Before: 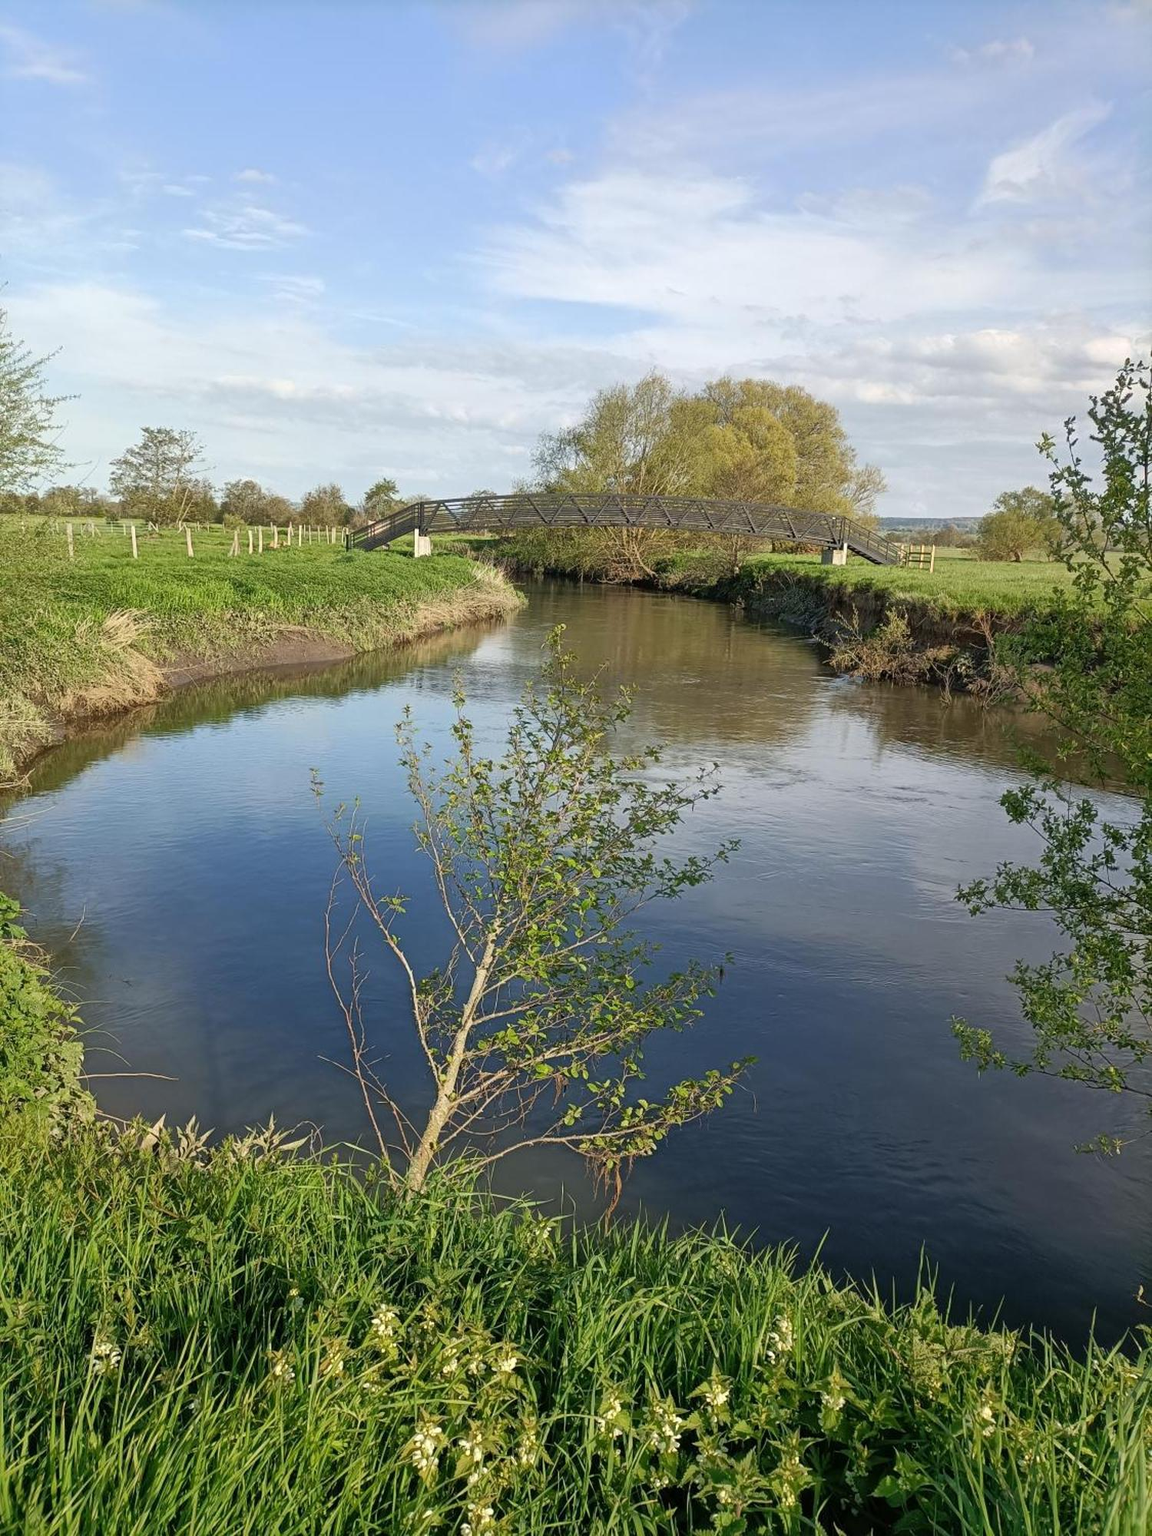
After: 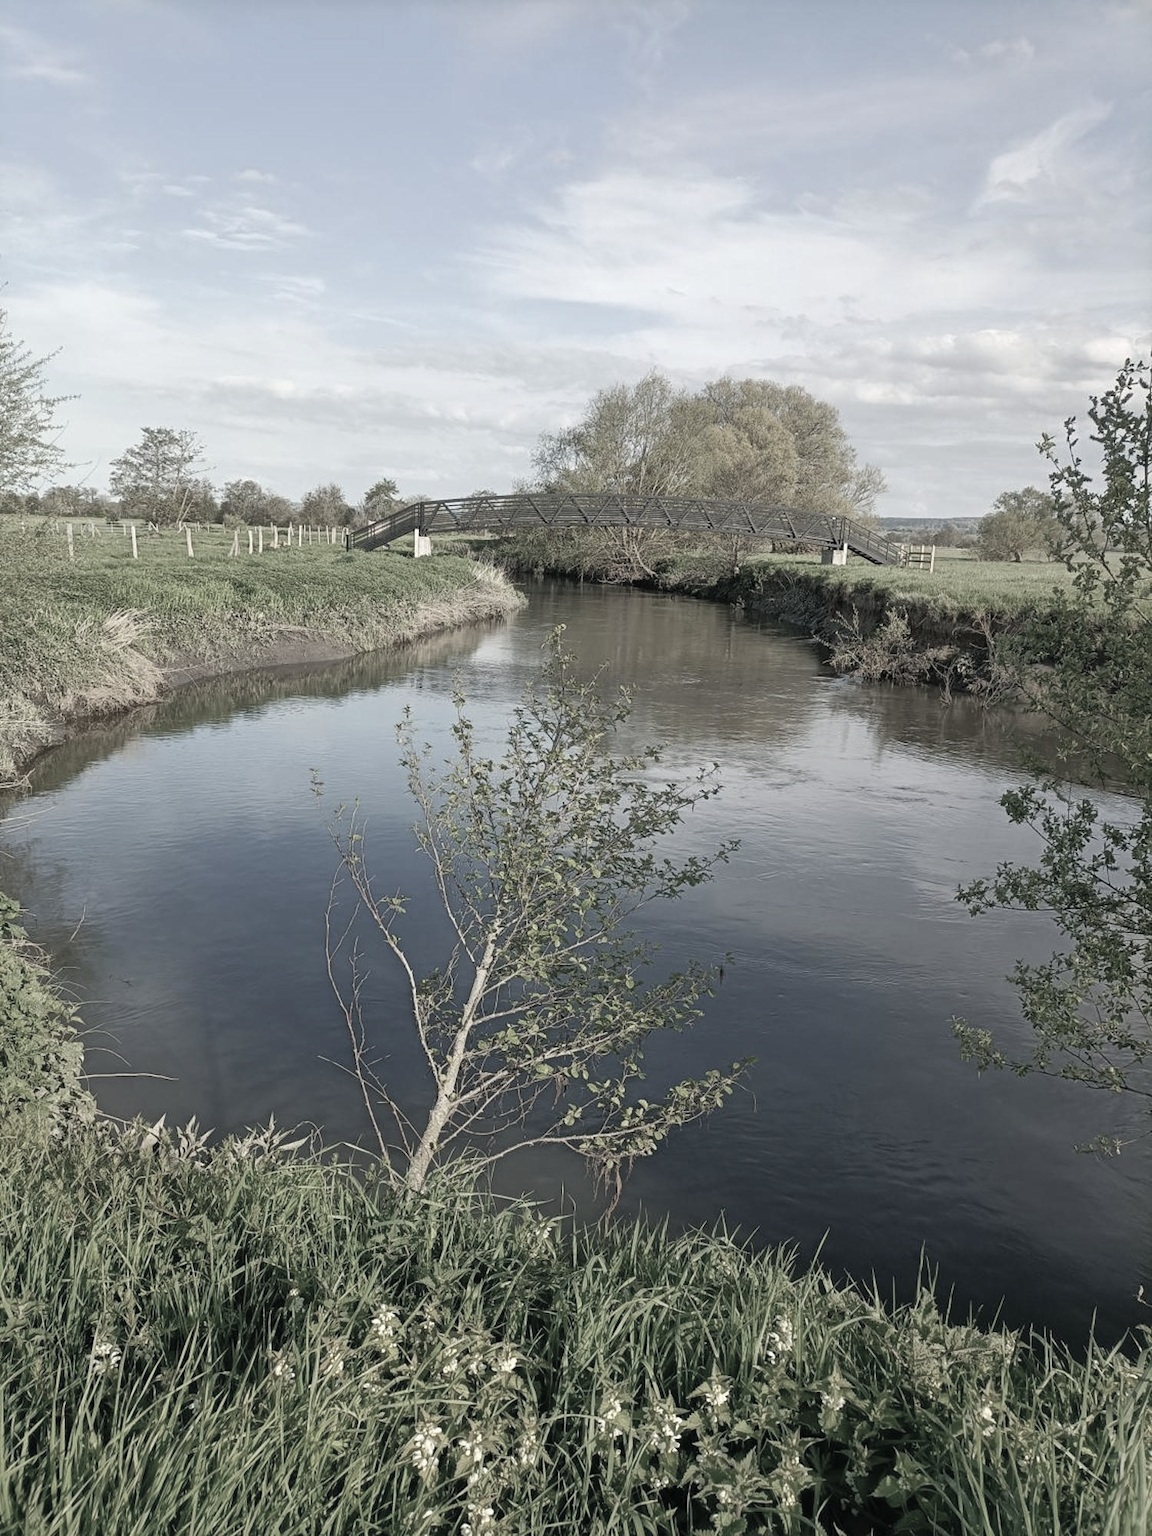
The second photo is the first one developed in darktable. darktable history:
color zones: curves: ch1 [(0, 0.34) (0.143, 0.164) (0.286, 0.152) (0.429, 0.176) (0.571, 0.173) (0.714, 0.188) (0.857, 0.199) (1, 0.34)]
color balance: mode lift, gamma, gain (sRGB), lift [1, 1, 1.022, 1.026]
